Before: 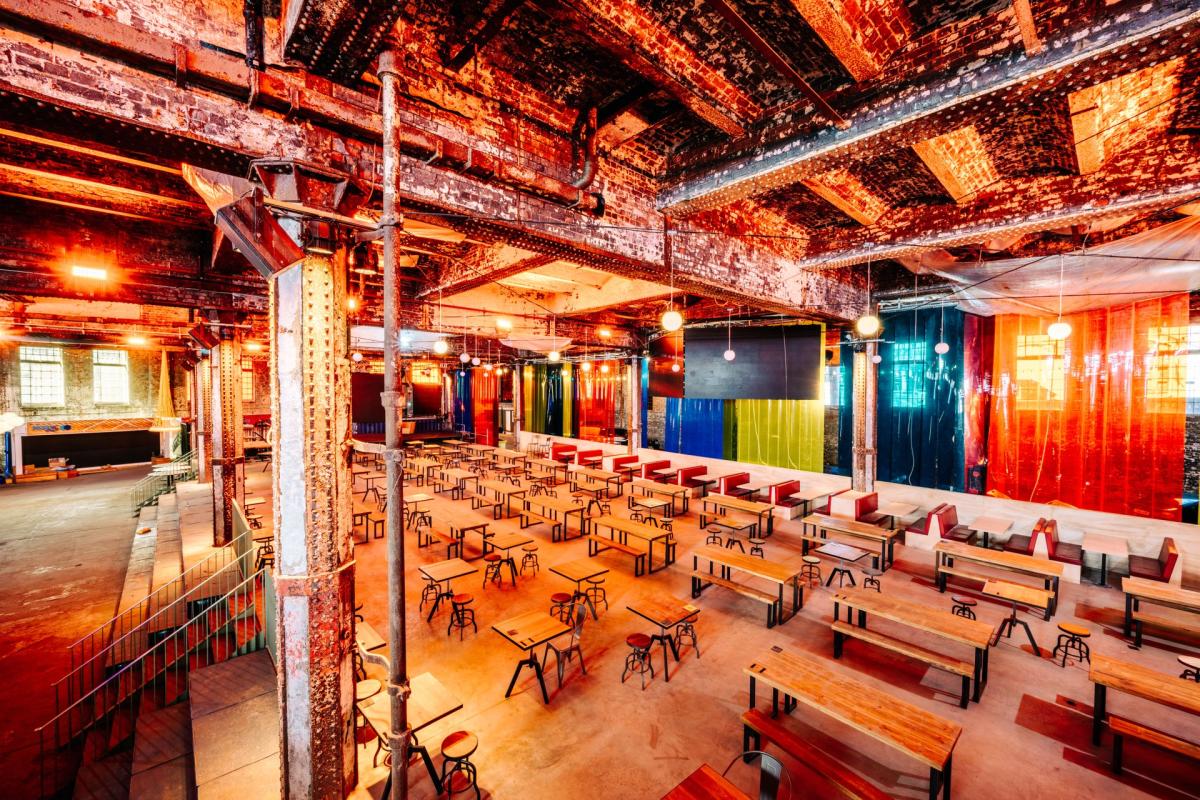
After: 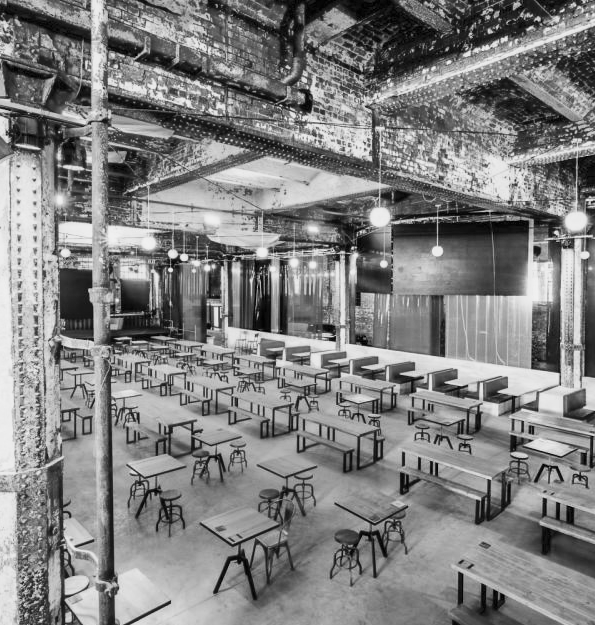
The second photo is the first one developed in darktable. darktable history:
shadows and highlights: shadows 62.99, white point adjustment 0.487, highlights -34.32, compress 84.26%
crop and rotate: angle 0.02°, left 24.368%, top 13.143%, right 25.995%, bottom 8.723%
base curve: curves: ch0 [(0, 0) (0.088, 0.125) (0.176, 0.251) (0.354, 0.501) (0.613, 0.749) (1, 0.877)], preserve colors none
color calibration: output gray [0.253, 0.26, 0.487, 0], illuminant as shot in camera, x 0.358, y 0.373, temperature 4628.91 K
